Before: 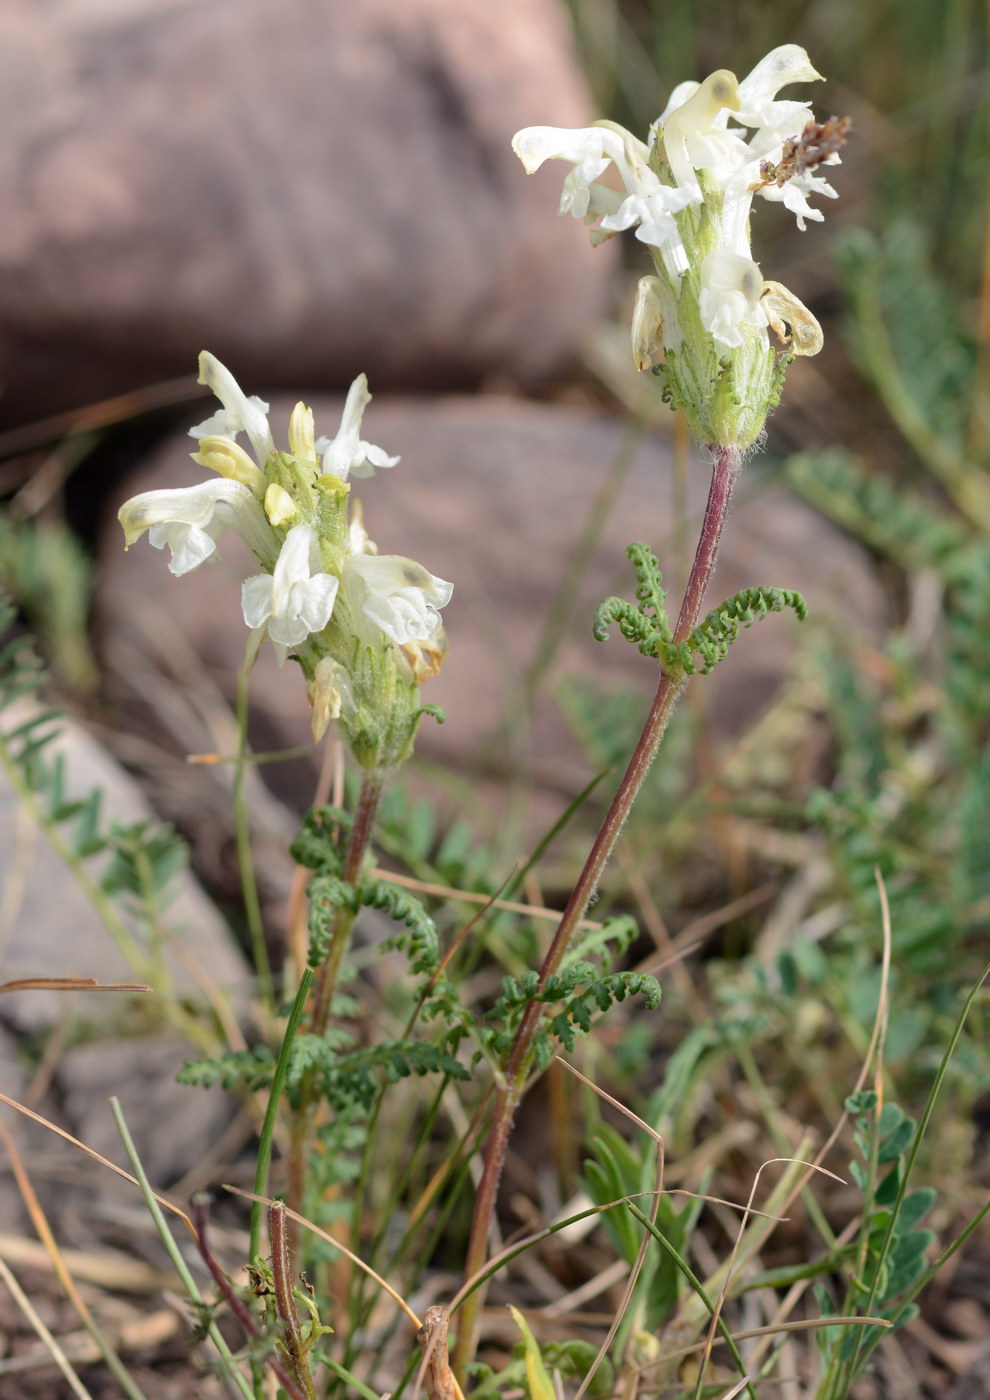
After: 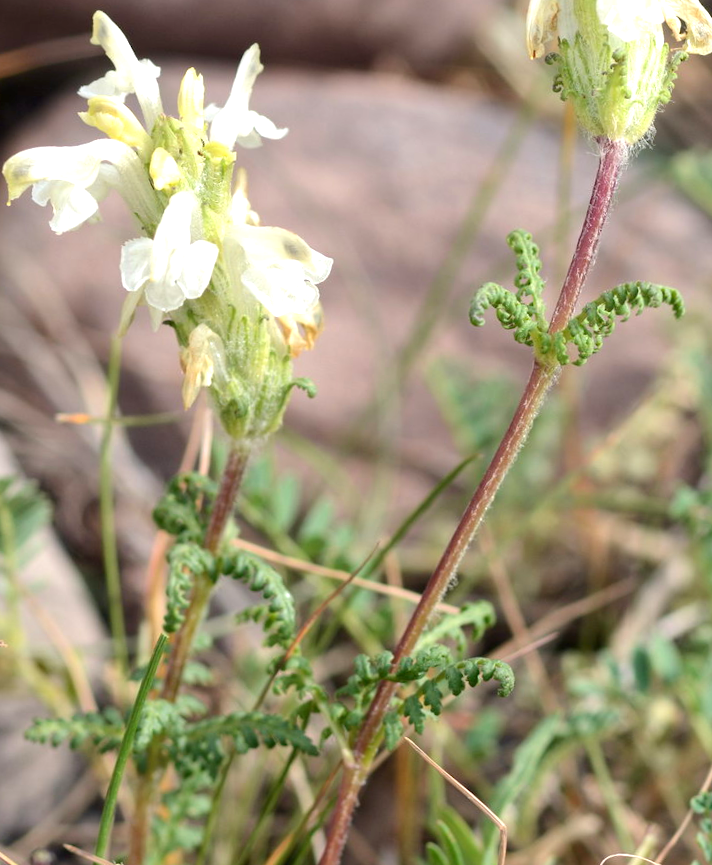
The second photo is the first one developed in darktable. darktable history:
exposure: exposure 0.721 EV, compensate highlight preservation false
crop and rotate: angle -3.66°, left 9.736%, top 20.639%, right 11.942%, bottom 12.106%
